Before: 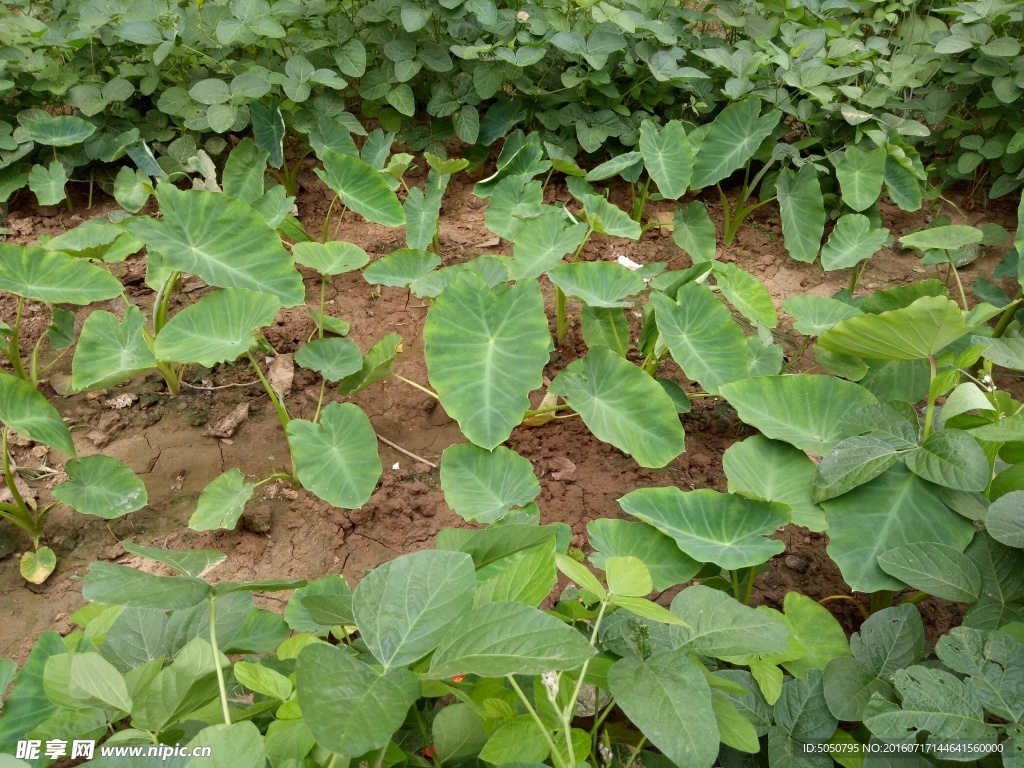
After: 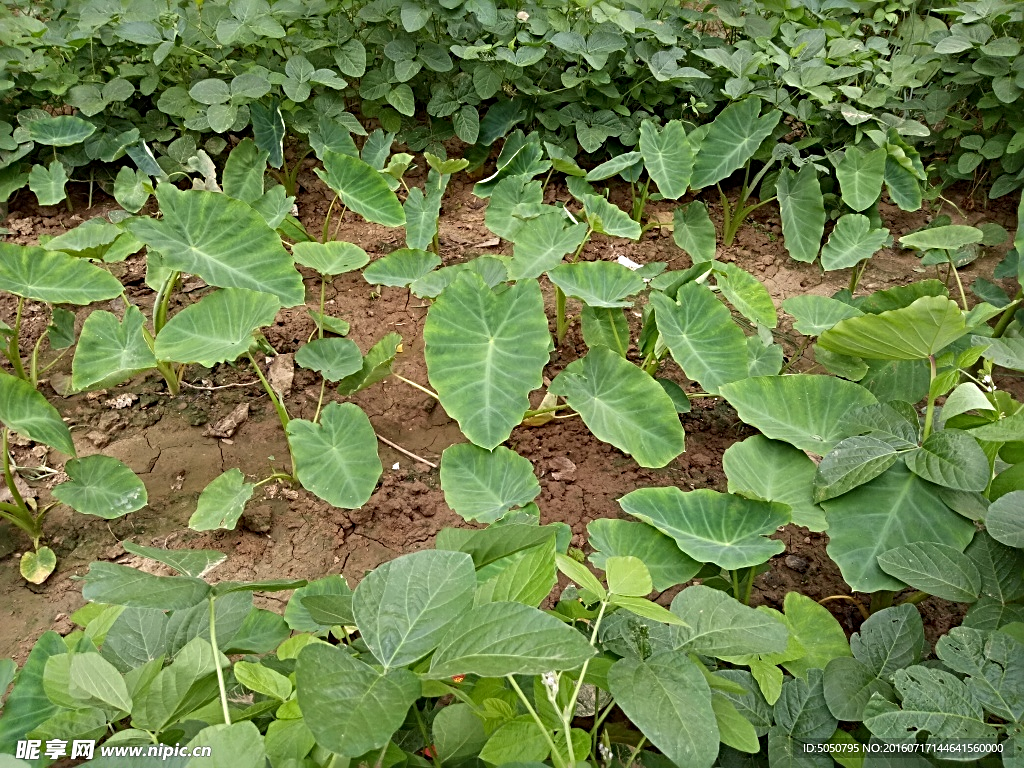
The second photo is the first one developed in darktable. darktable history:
tone equalizer: on, module defaults
sharpen: radius 3.025, amount 0.757
